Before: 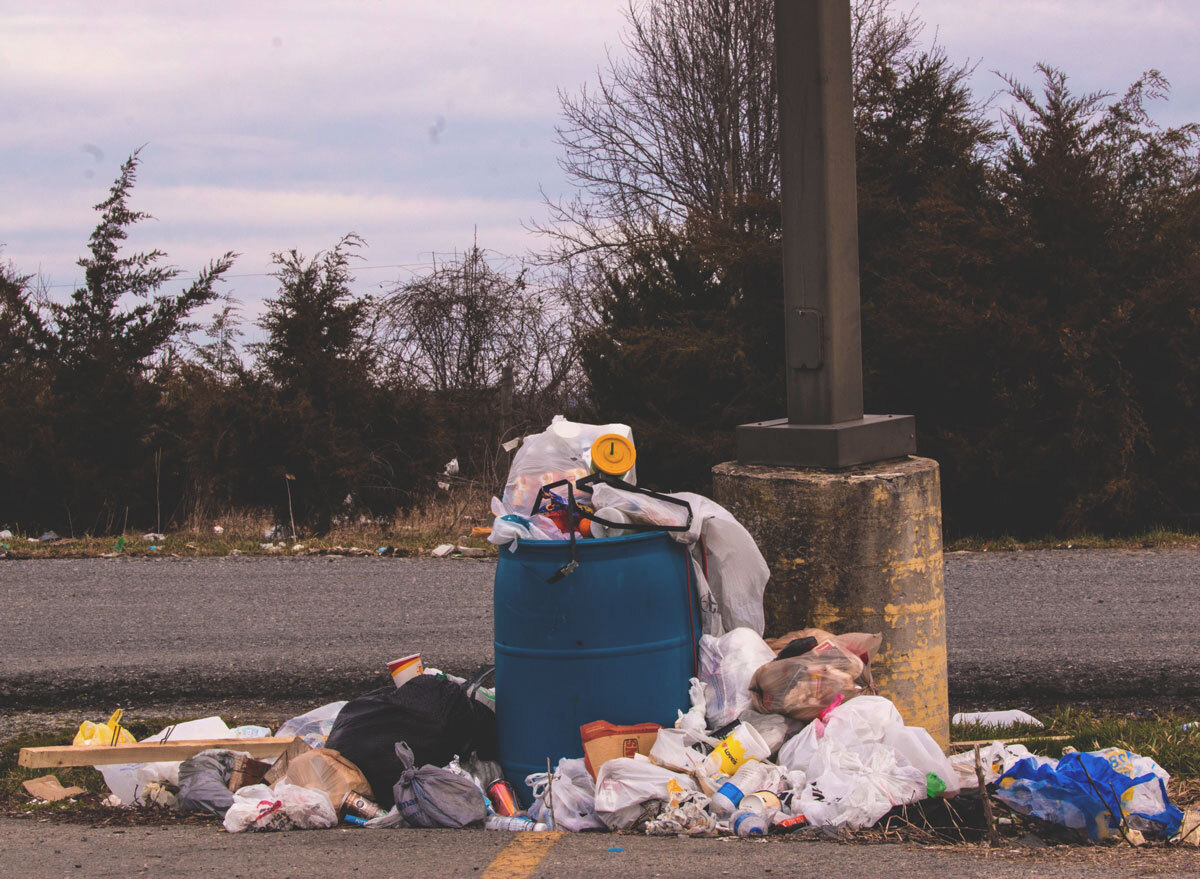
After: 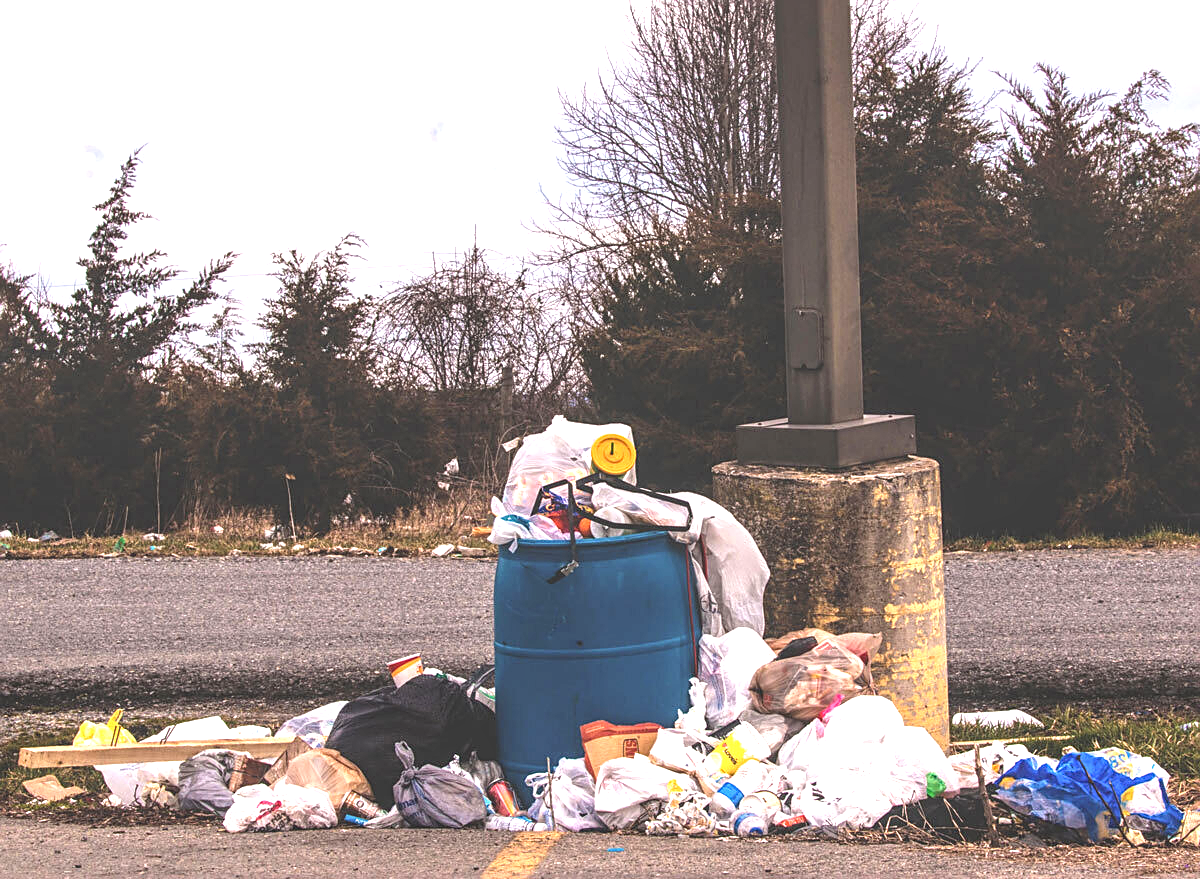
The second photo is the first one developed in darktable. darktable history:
exposure: black level correction 0, exposure 1.1 EV, compensate exposure bias true, compensate highlight preservation false
sharpen: on, module defaults
local contrast: detail 130%
